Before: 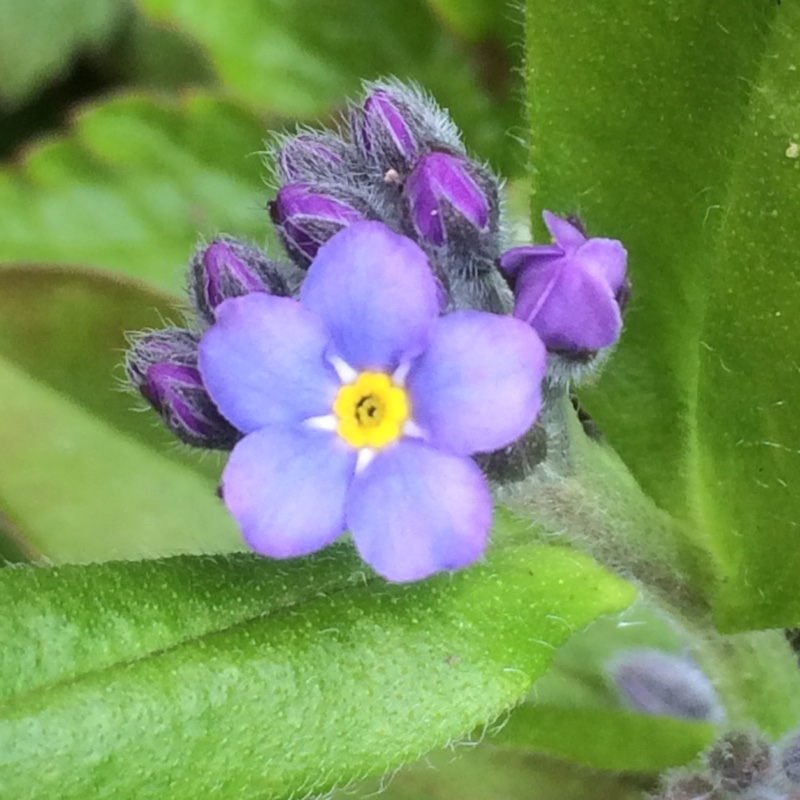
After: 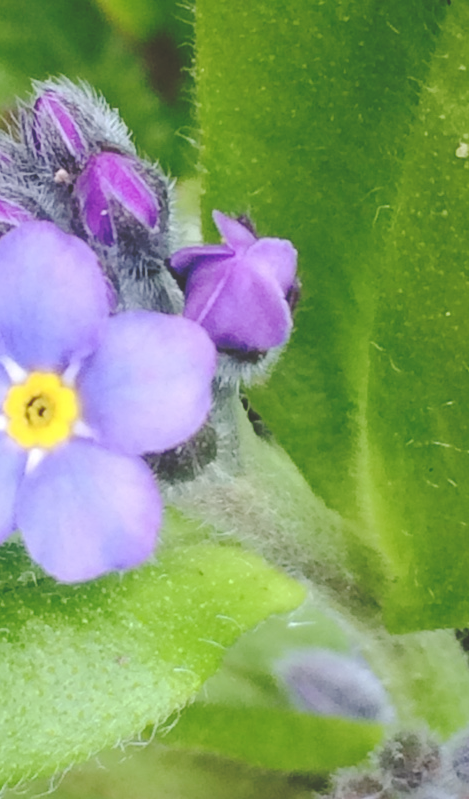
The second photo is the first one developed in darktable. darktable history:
crop: left 41.346%
base curve: curves: ch0 [(0, 0.024) (0.055, 0.065) (0.121, 0.166) (0.236, 0.319) (0.693, 0.726) (1, 1)], preserve colors none
